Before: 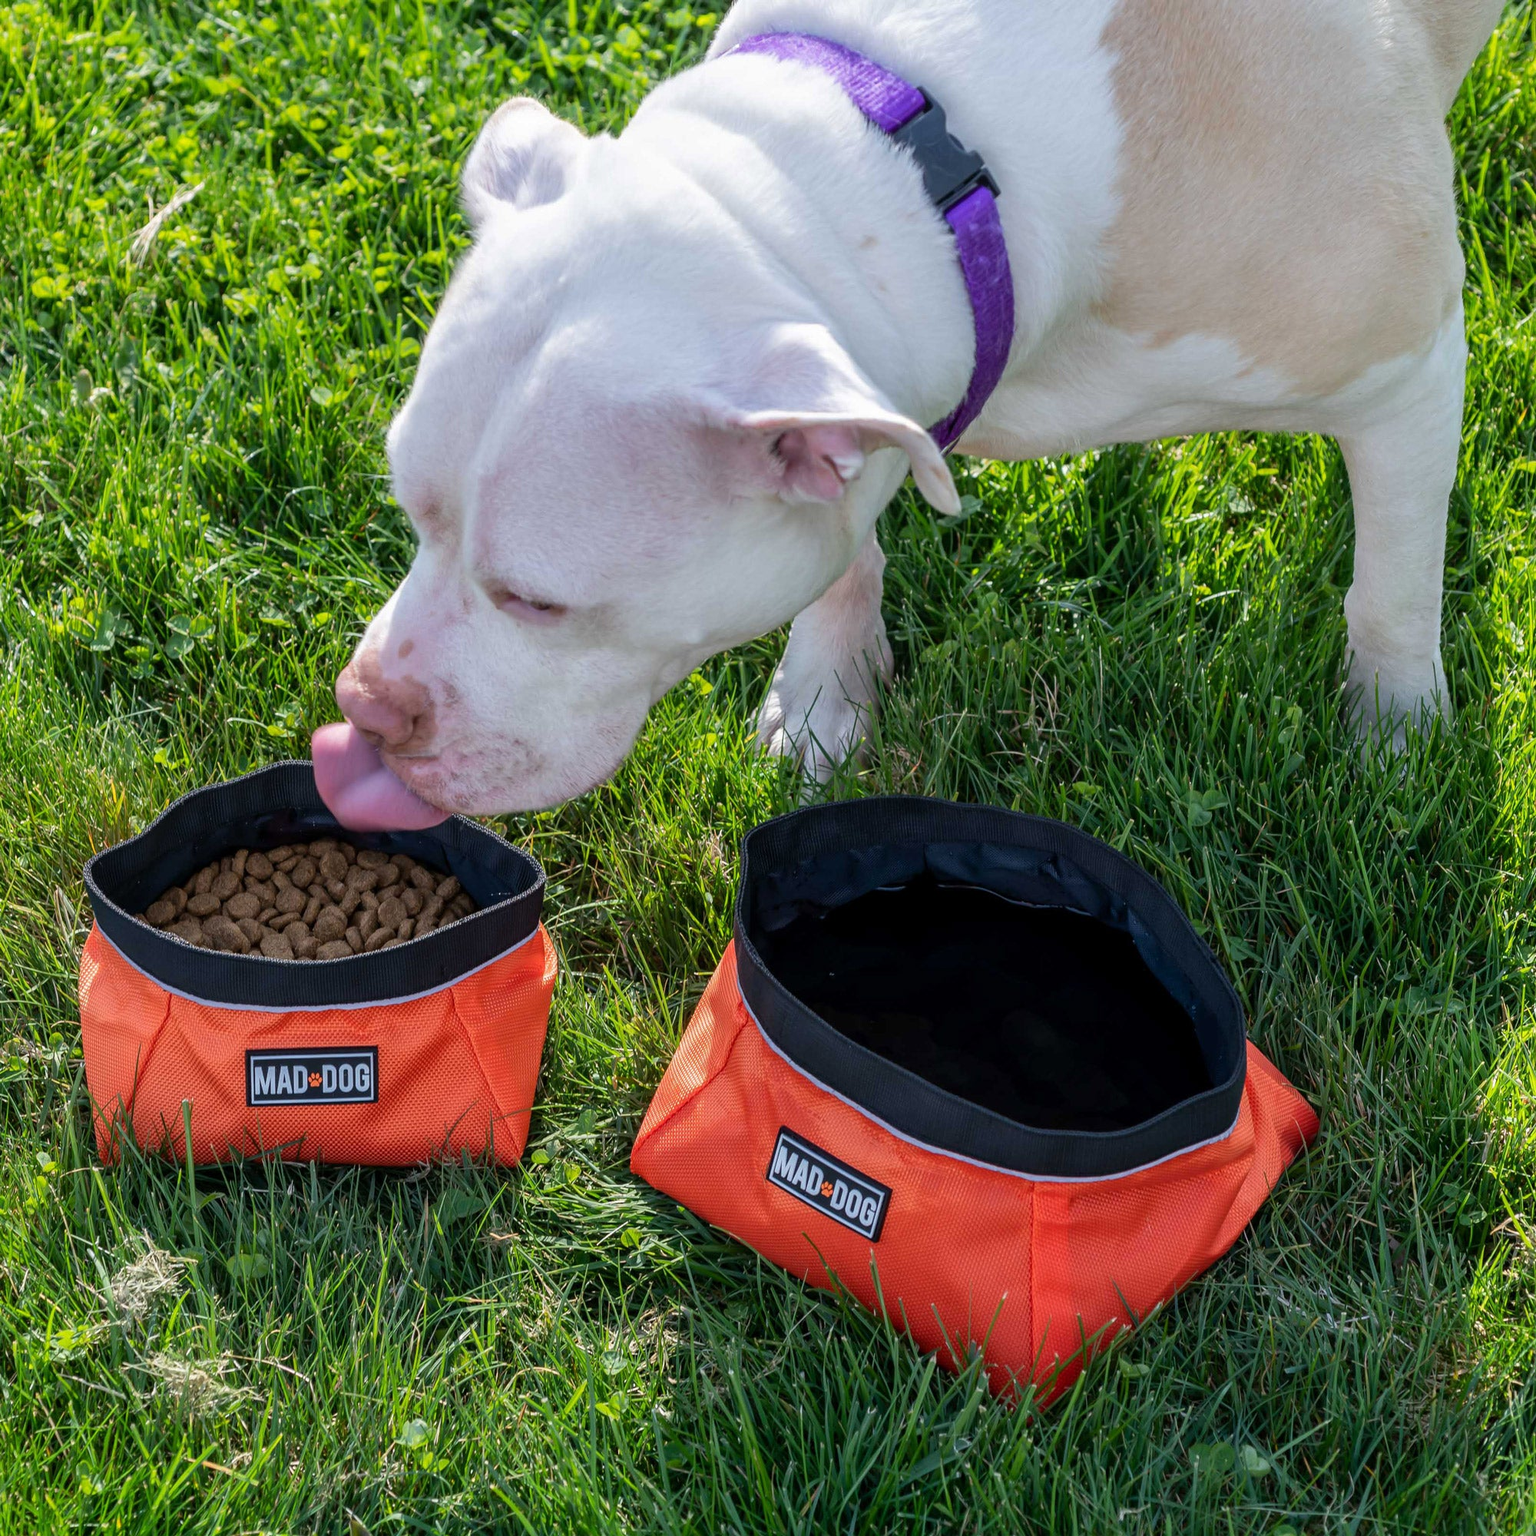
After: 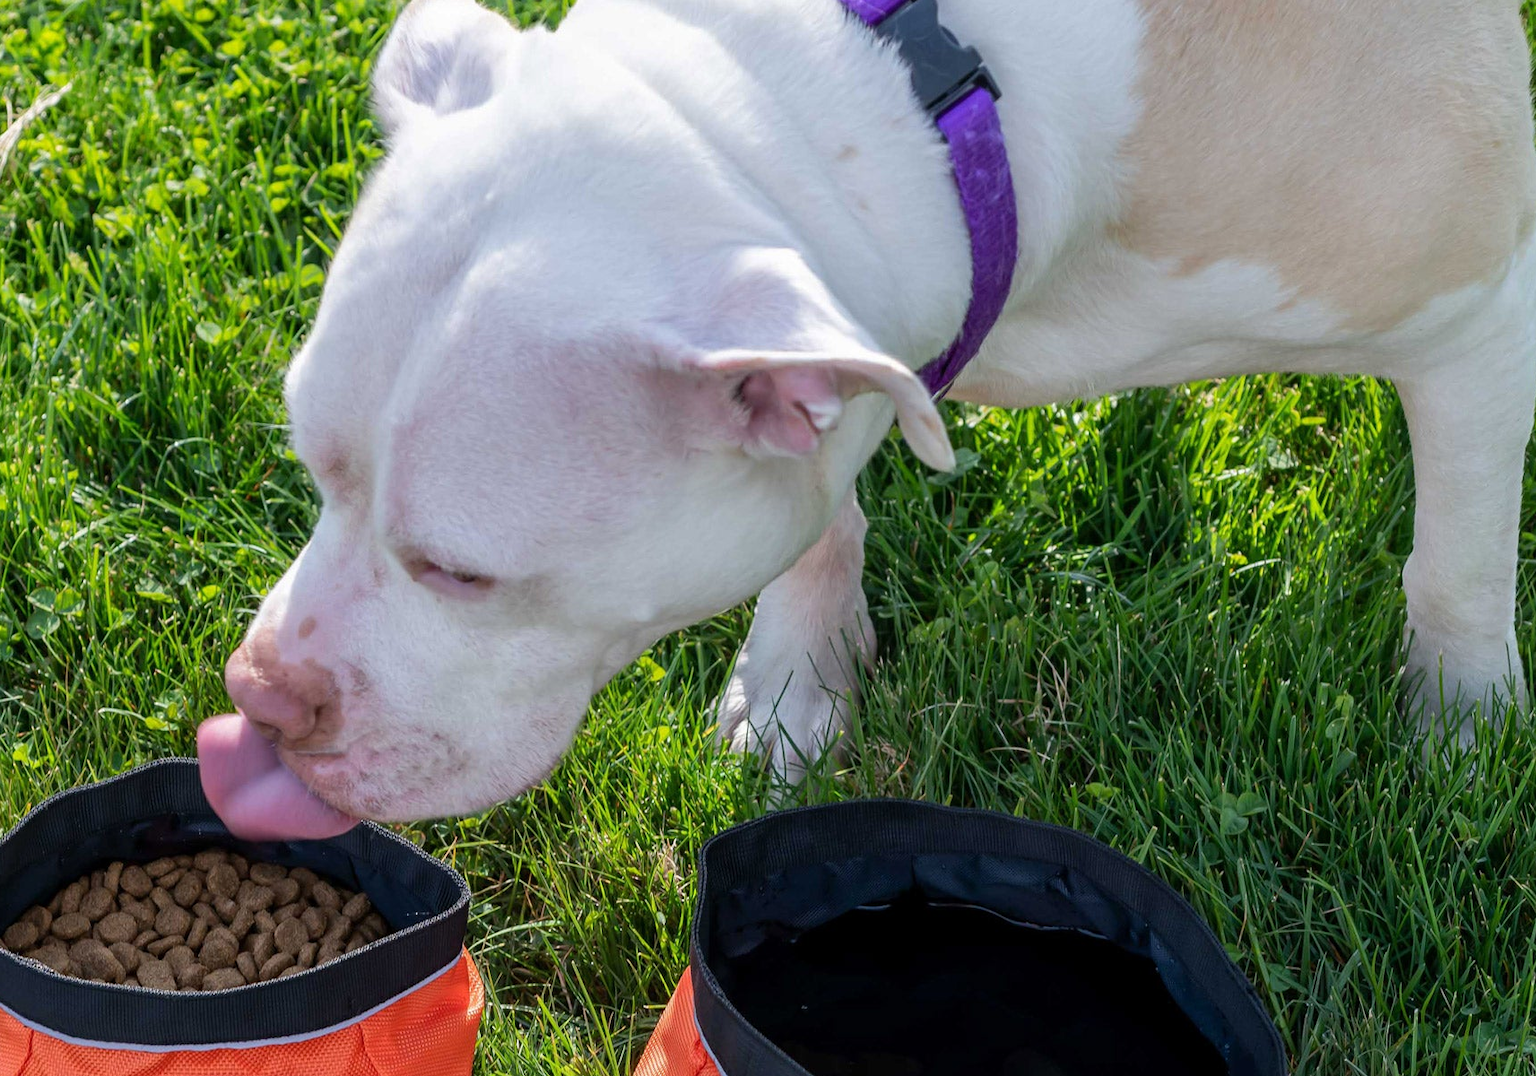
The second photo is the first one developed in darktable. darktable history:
crop and rotate: left 9.322%, top 7.297%, right 5.005%, bottom 32.605%
